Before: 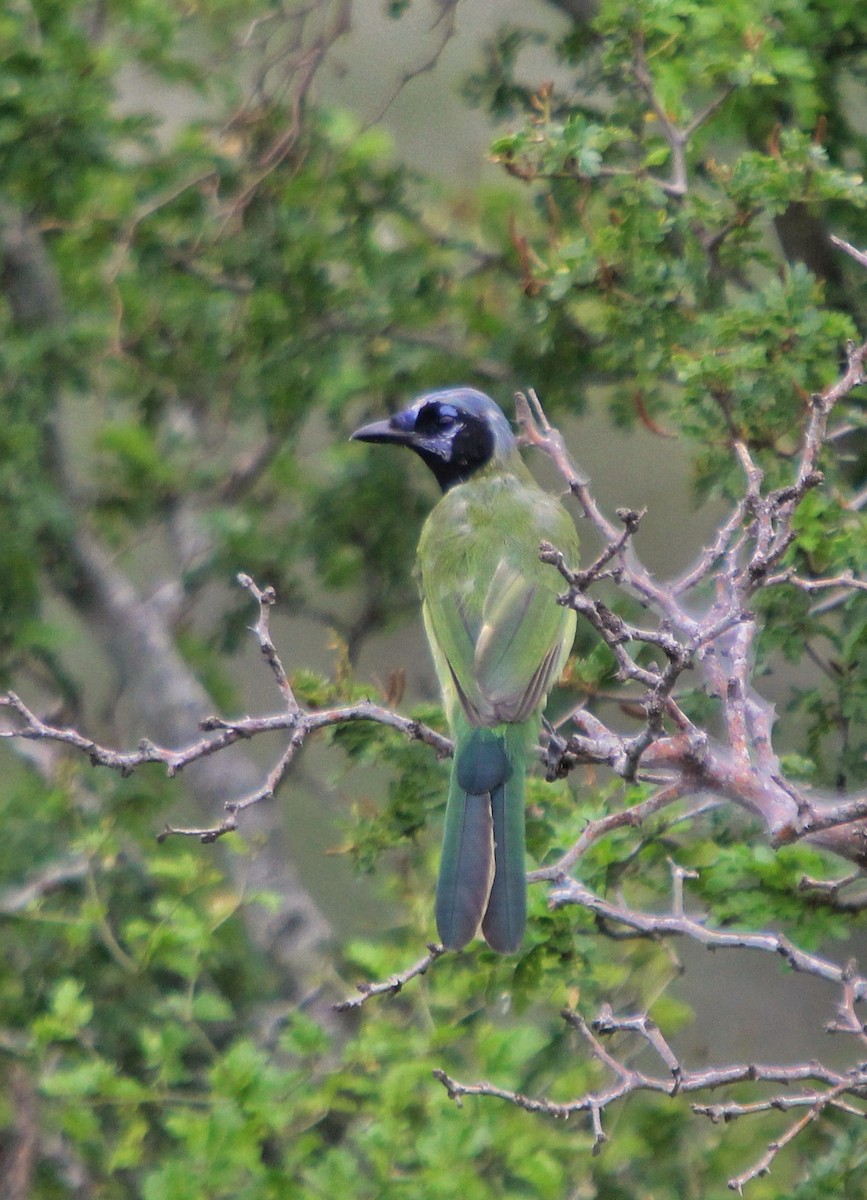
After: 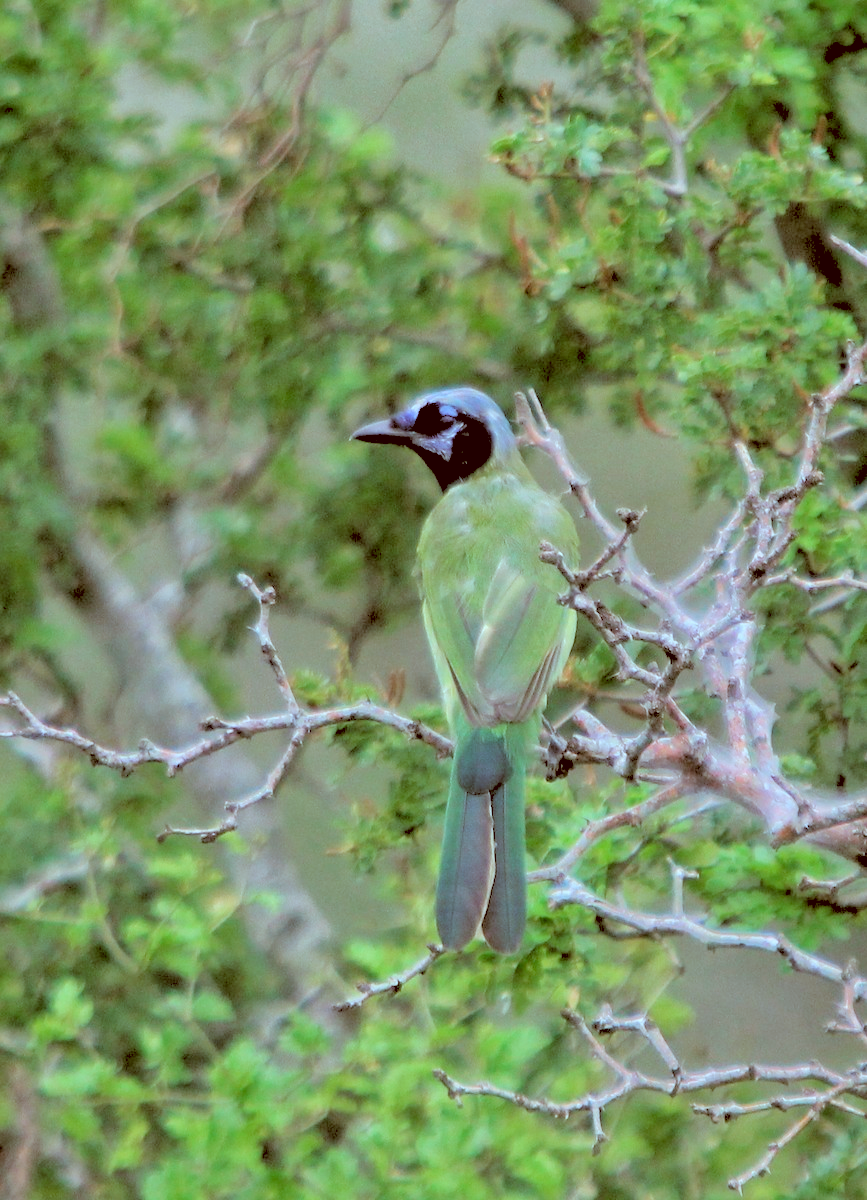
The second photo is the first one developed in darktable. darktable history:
rgb levels: levels [[0.027, 0.429, 0.996], [0, 0.5, 1], [0, 0.5, 1]]
exposure: exposure -0.04 EV, compensate highlight preservation false
color correction: highlights a* -14.62, highlights b* -16.22, shadows a* 10.12, shadows b* 29.4
